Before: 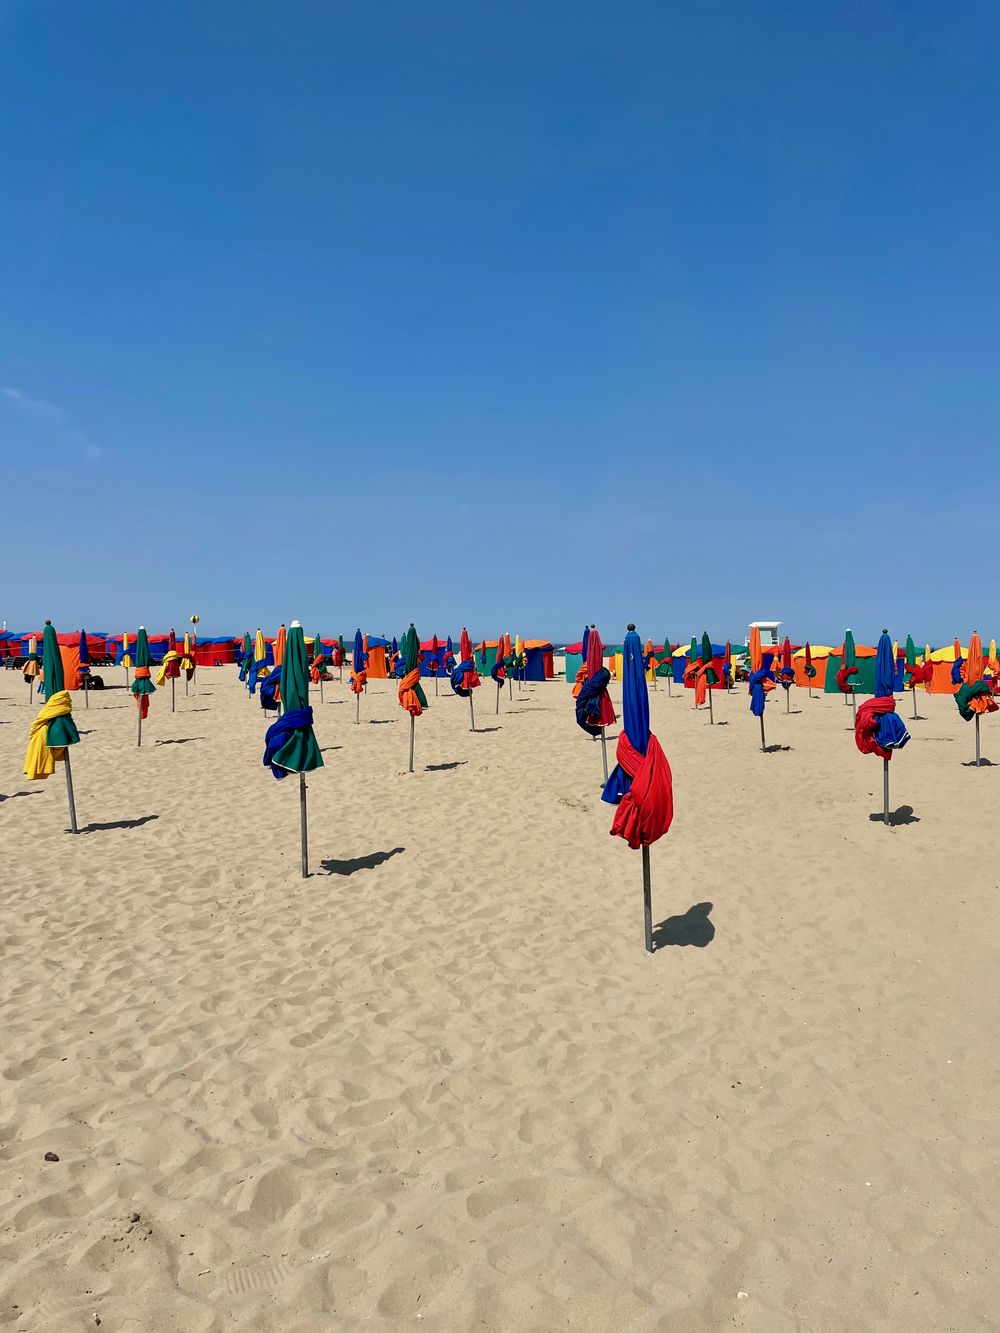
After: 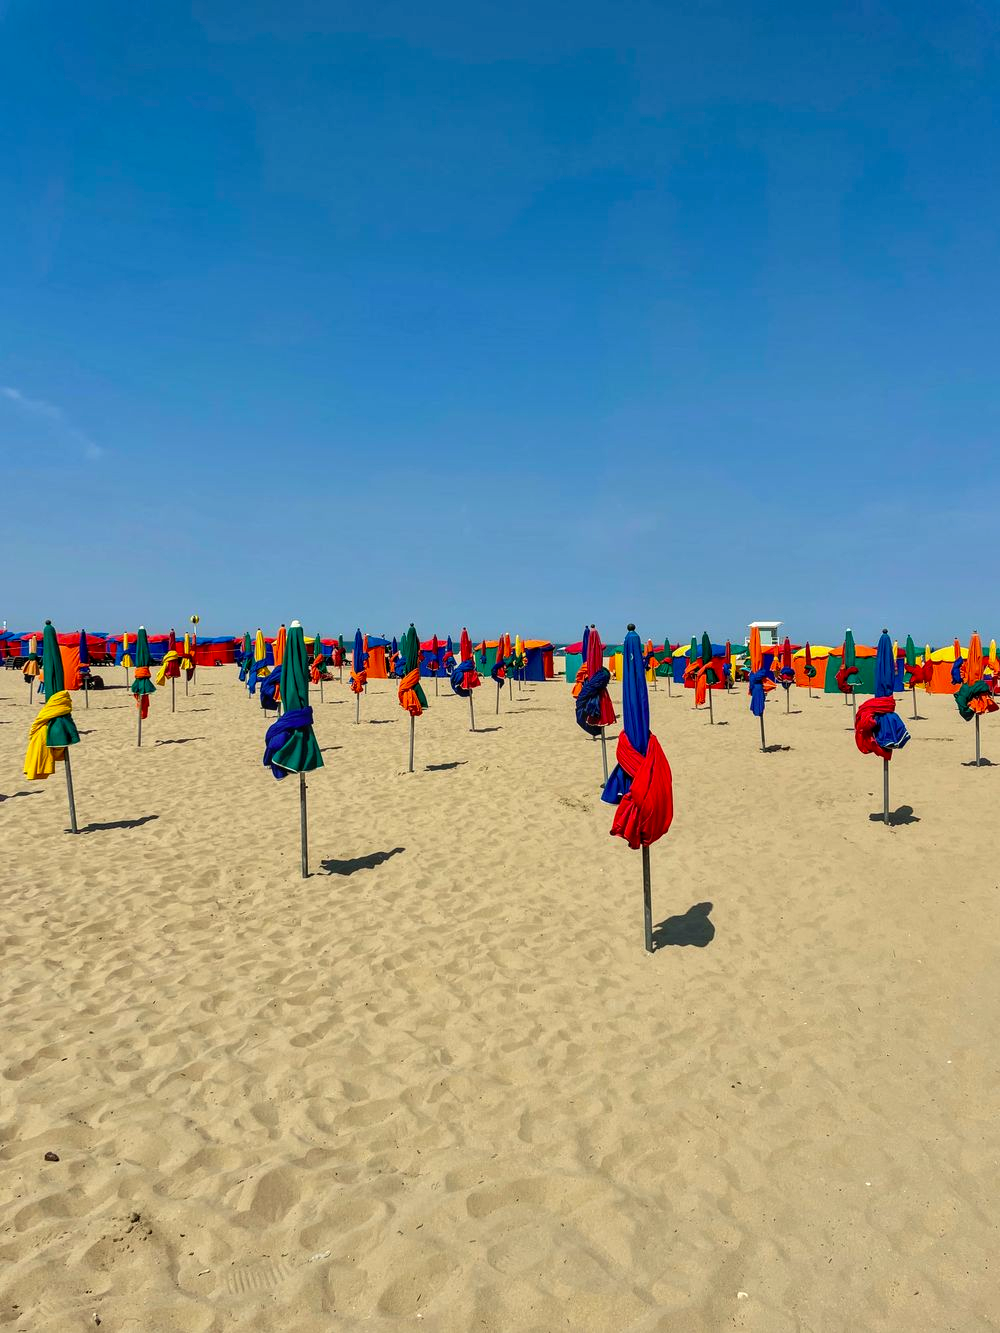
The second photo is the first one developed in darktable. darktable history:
color balance: output saturation 120%
rgb curve: curves: ch2 [(0, 0) (0.567, 0.512) (1, 1)], mode RGB, independent channels
local contrast: on, module defaults
